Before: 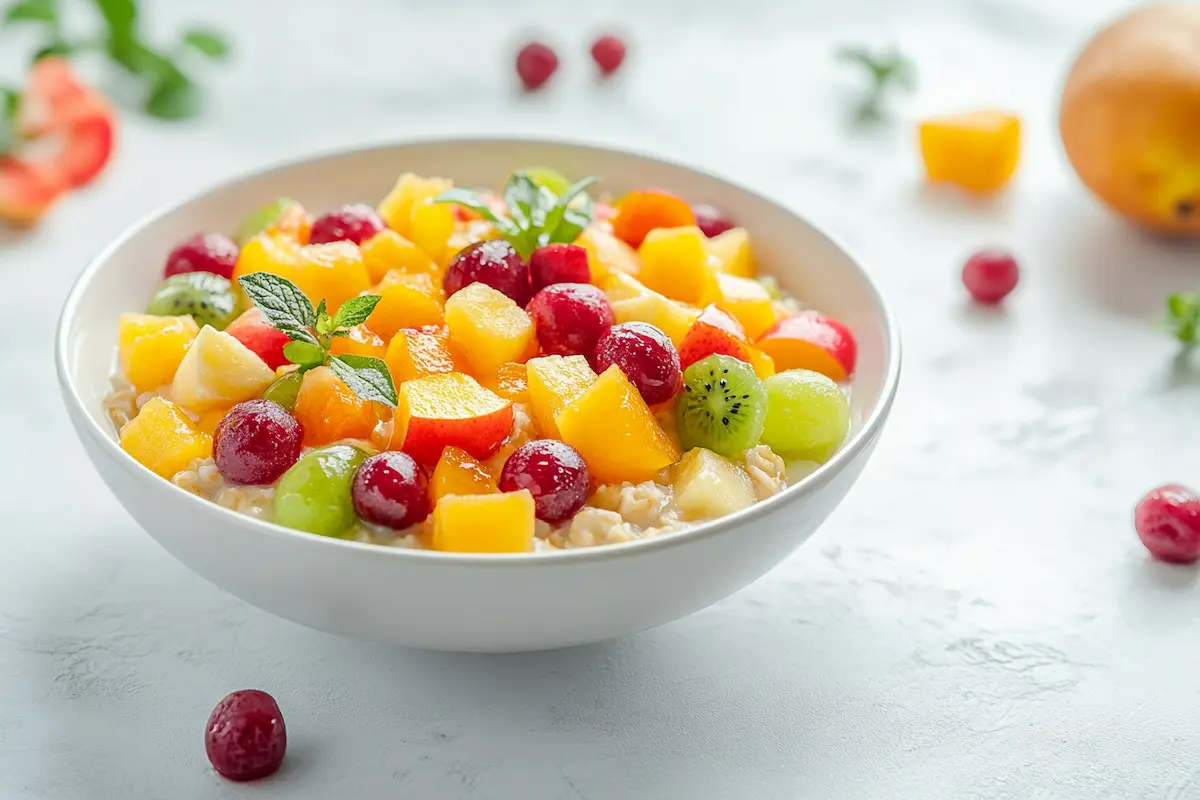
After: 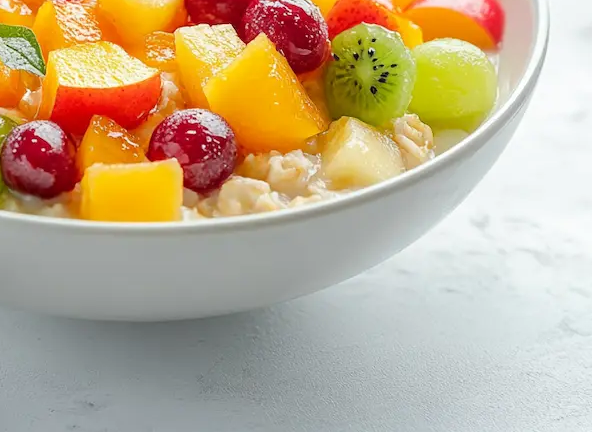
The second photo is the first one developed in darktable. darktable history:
crop: left 29.352%, top 41.483%, right 21.096%, bottom 3.481%
